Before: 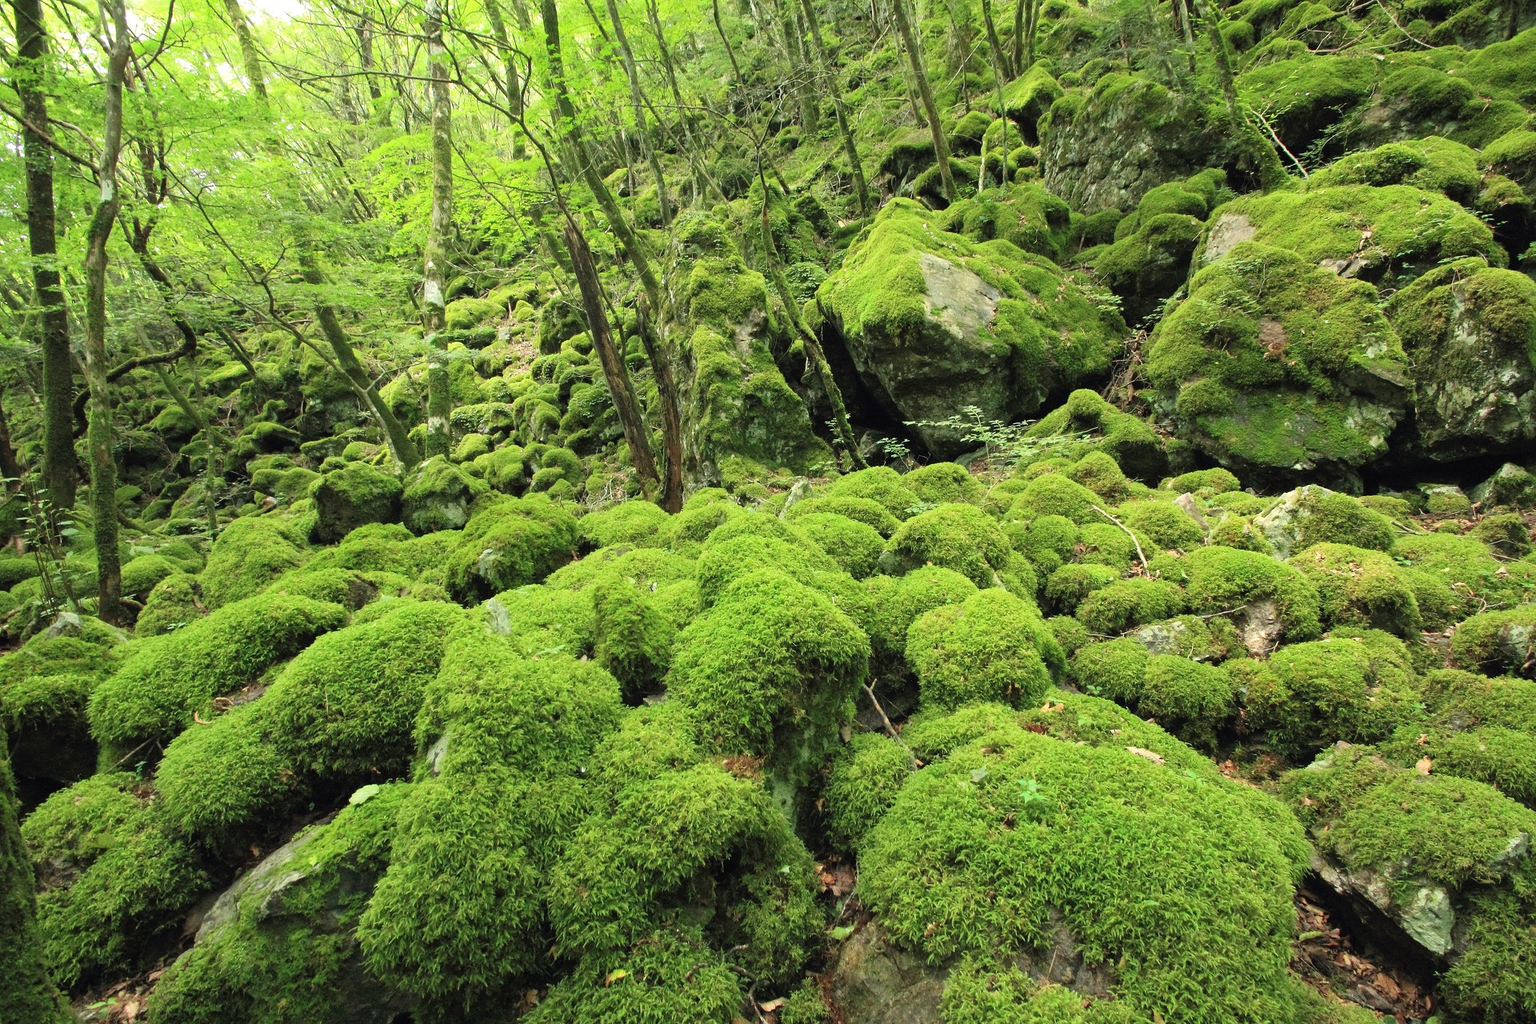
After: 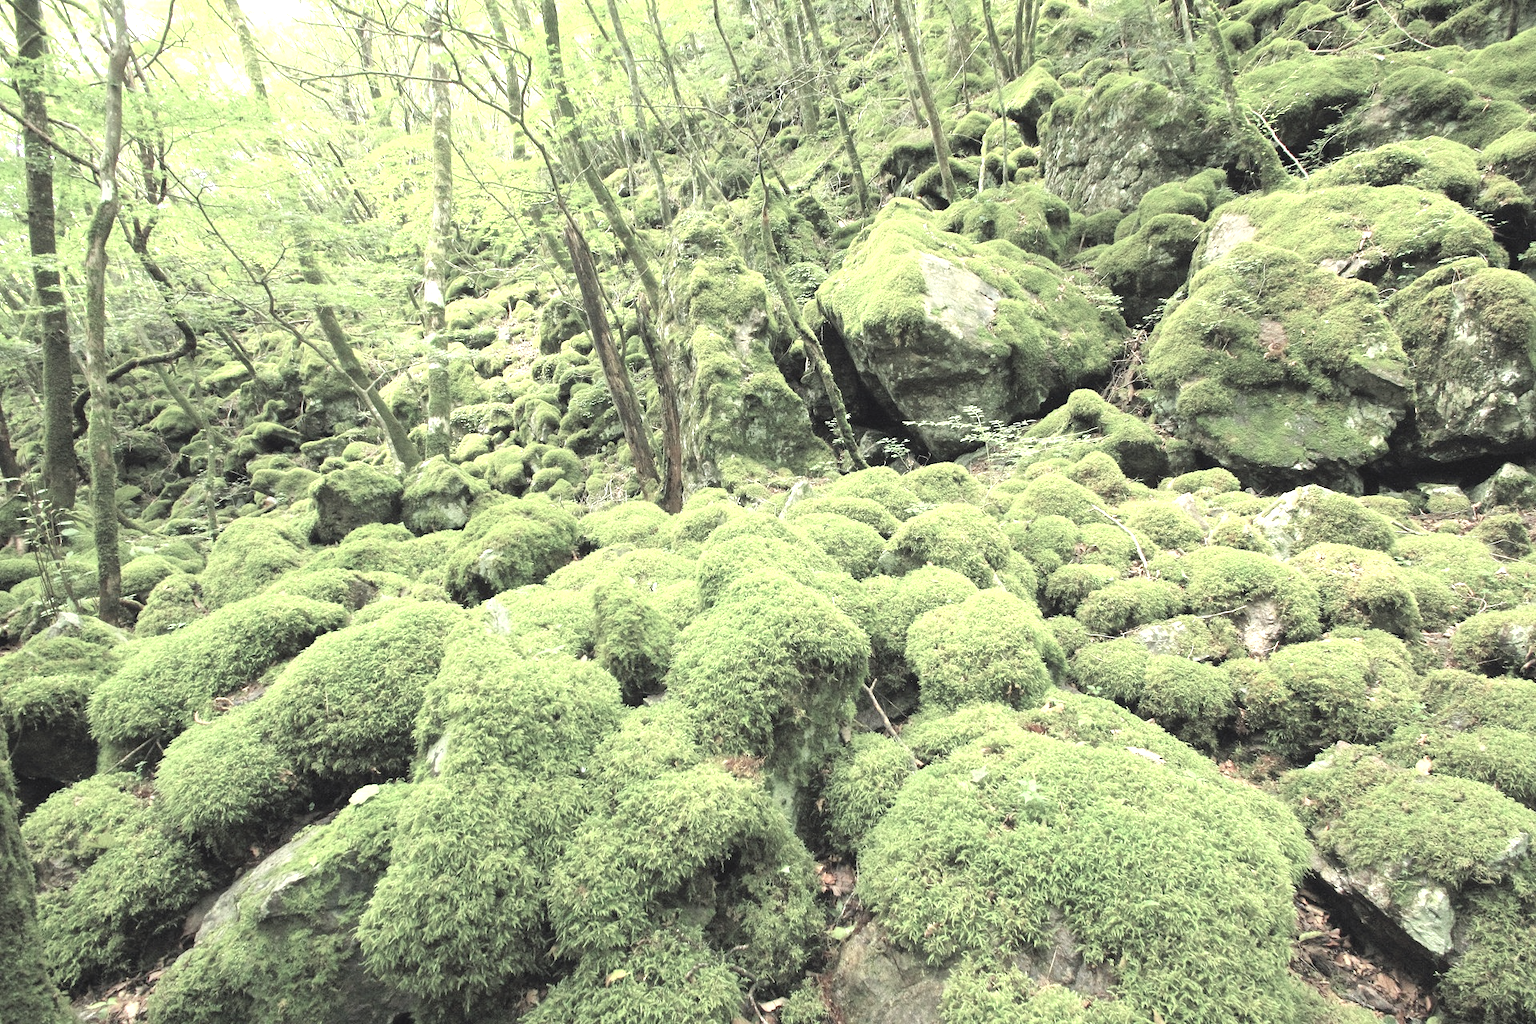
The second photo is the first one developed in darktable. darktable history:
contrast brightness saturation: brightness 0.18, saturation -0.5
exposure: black level correction -0.001, exposure 0.9 EV, compensate exposure bias true, compensate highlight preservation false
